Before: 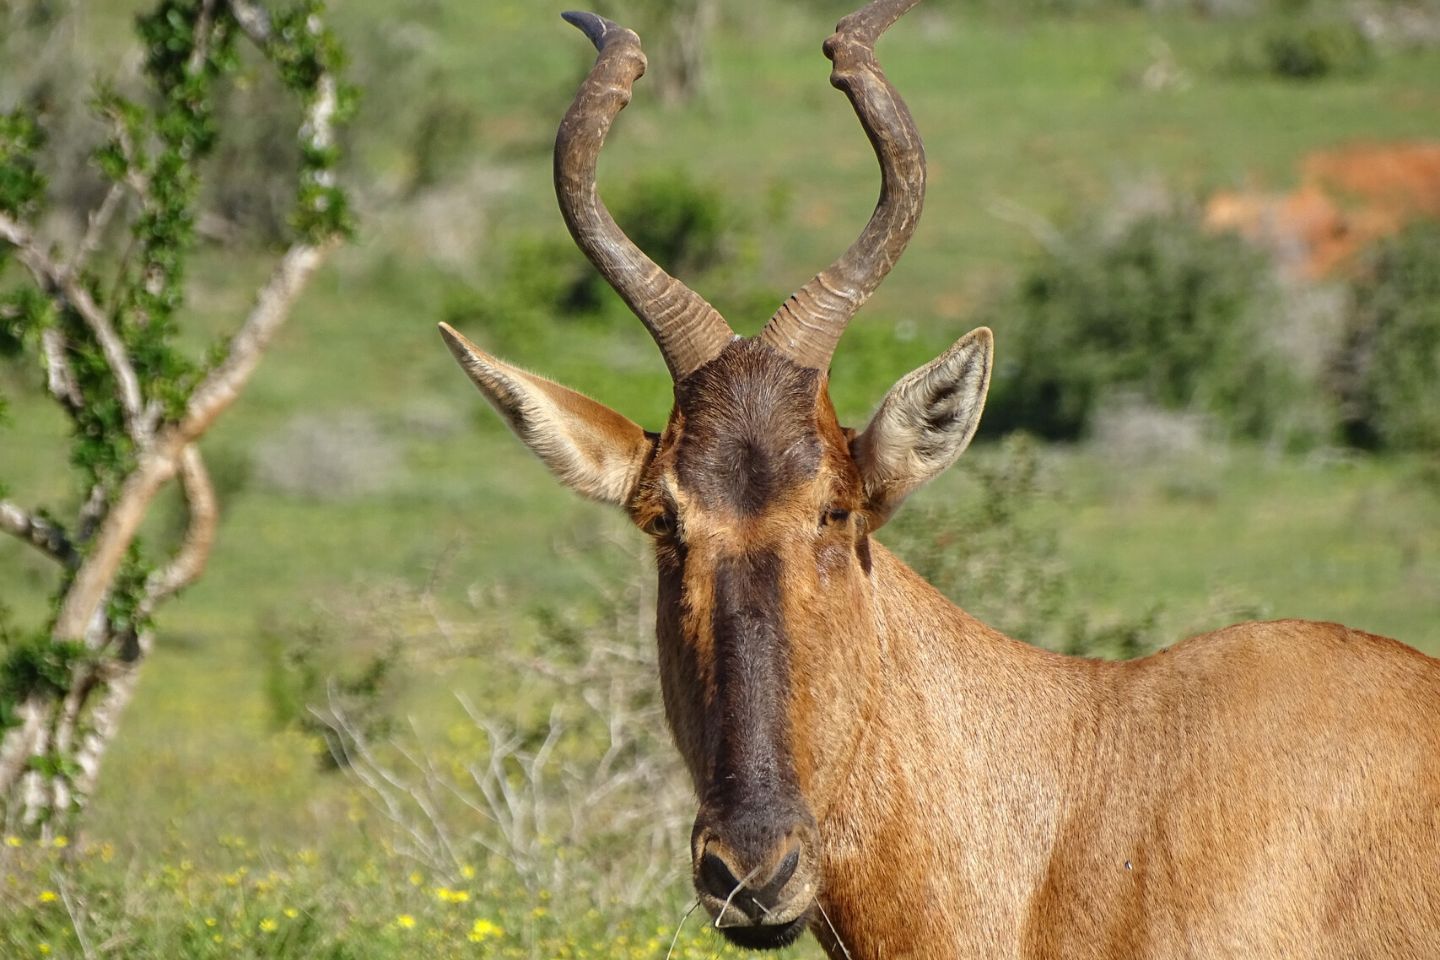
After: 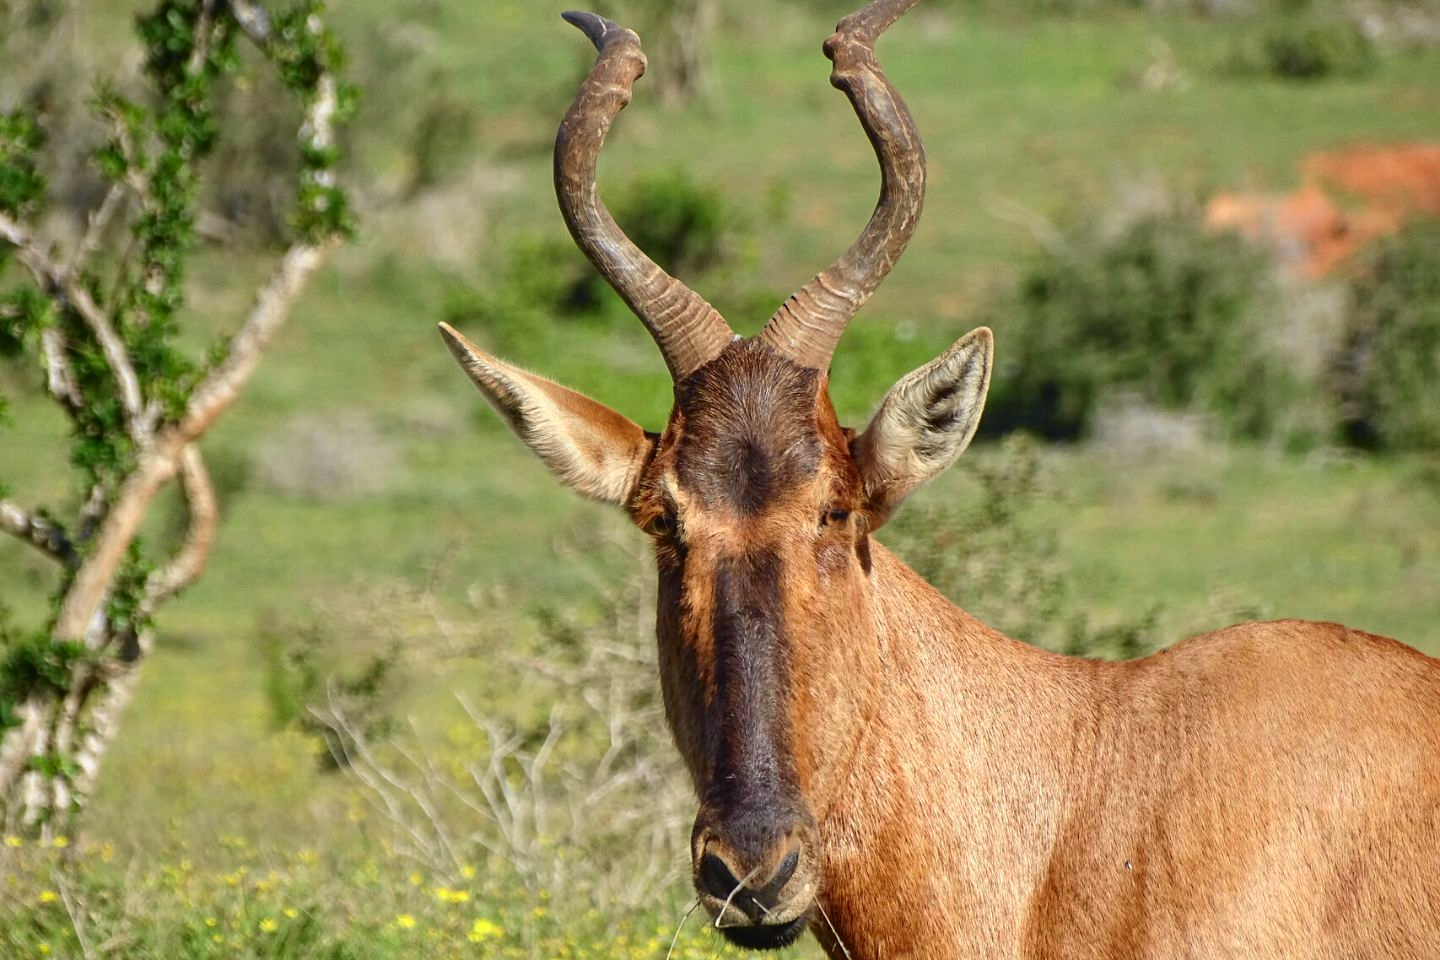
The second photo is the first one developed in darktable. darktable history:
tone curve: curves: ch0 [(0, 0.015) (0.037, 0.032) (0.131, 0.113) (0.275, 0.26) (0.497, 0.505) (0.617, 0.643) (0.704, 0.735) (0.813, 0.842) (0.911, 0.931) (0.997, 1)]; ch1 [(0, 0) (0.301, 0.3) (0.444, 0.438) (0.493, 0.494) (0.501, 0.5) (0.534, 0.543) (0.582, 0.605) (0.658, 0.687) (0.746, 0.79) (1, 1)]; ch2 [(0, 0) (0.246, 0.234) (0.36, 0.356) (0.415, 0.426) (0.476, 0.492) (0.502, 0.499) (0.525, 0.517) (0.533, 0.534) (0.586, 0.598) (0.634, 0.643) (0.706, 0.717) (0.853, 0.83) (1, 0.951)], color space Lab, independent channels, preserve colors none
